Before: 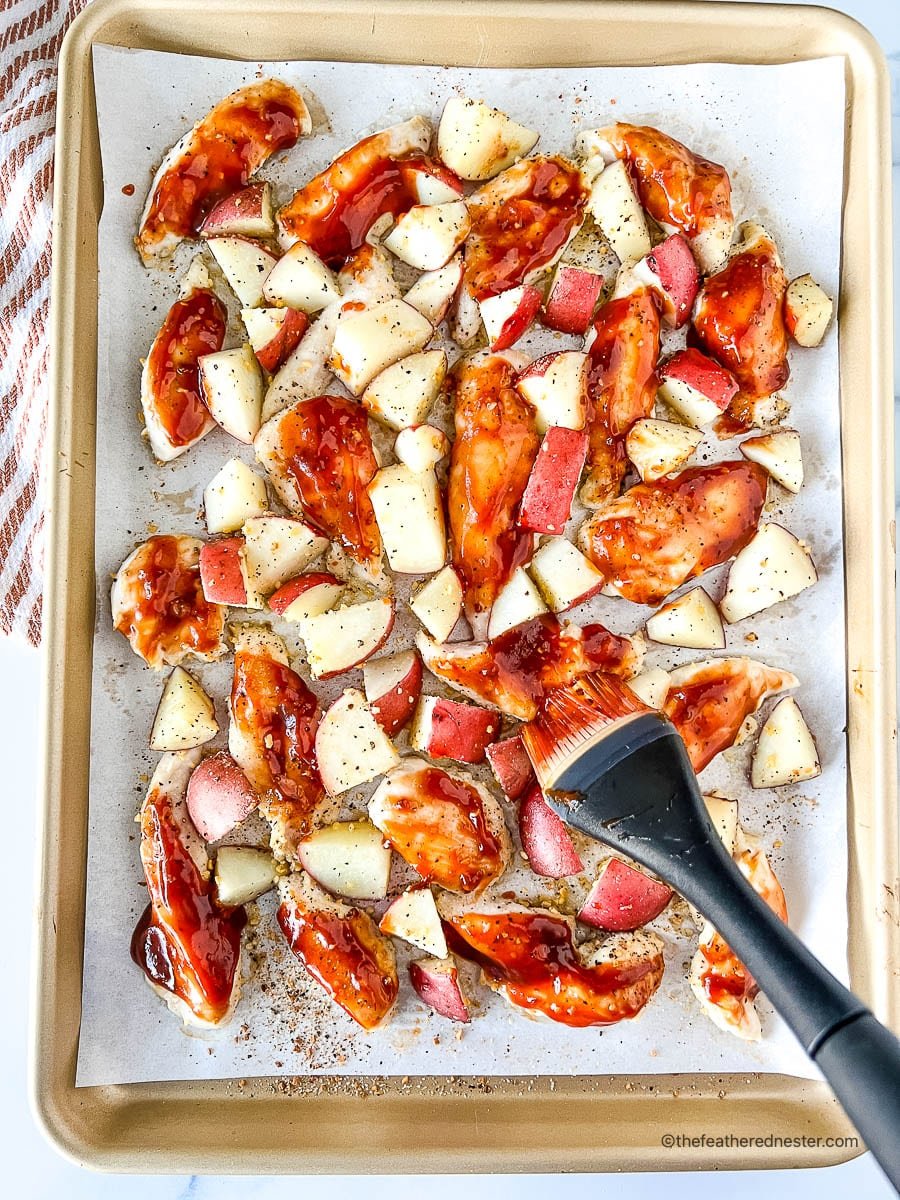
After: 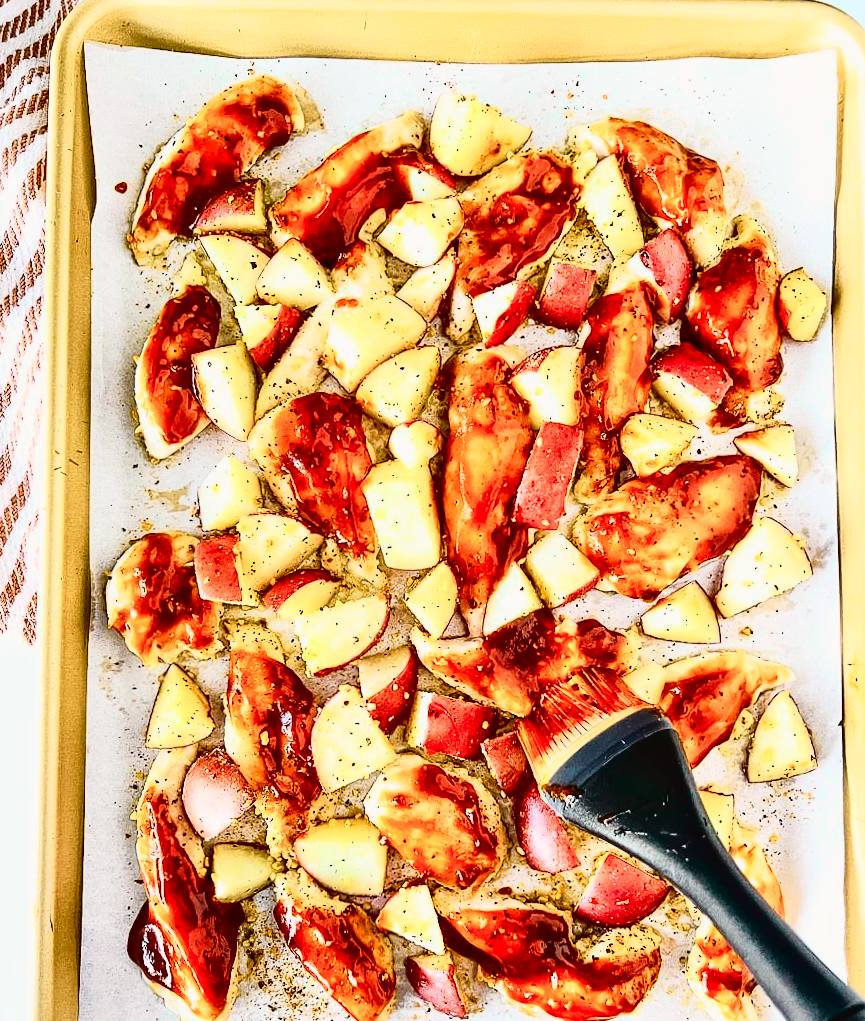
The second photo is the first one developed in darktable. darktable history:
contrast brightness saturation: contrast 0.127, brightness -0.046, saturation 0.163
crop and rotate: angle 0.321°, left 0.298%, right 2.846%, bottom 14.264%
tone curve: curves: ch0 [(0, 0.022) (0.177, 0.086) (0.392, 0.438) (0.704, 0.844) (0.858, 0.938) (1, 0.981)]; ch1 [(0, 0) (0.402, 0.36) (0.476, 0.456) (0.498, 0.501) (0.518, 0.521) (0.58, 0.598) (0.619, 0.65) (0.692, 0.737) (1, 1)]; ch2 [(0, 0) (0.415, 0.438) (0.483, 0.499) (0.503, 0.507) (0.526, 0.537) (0.563, 0.624) (0.626, 0.714) (0.699, 0.753) (0.997, 0.858)], color space Lab, independent channels, preserve colors none
